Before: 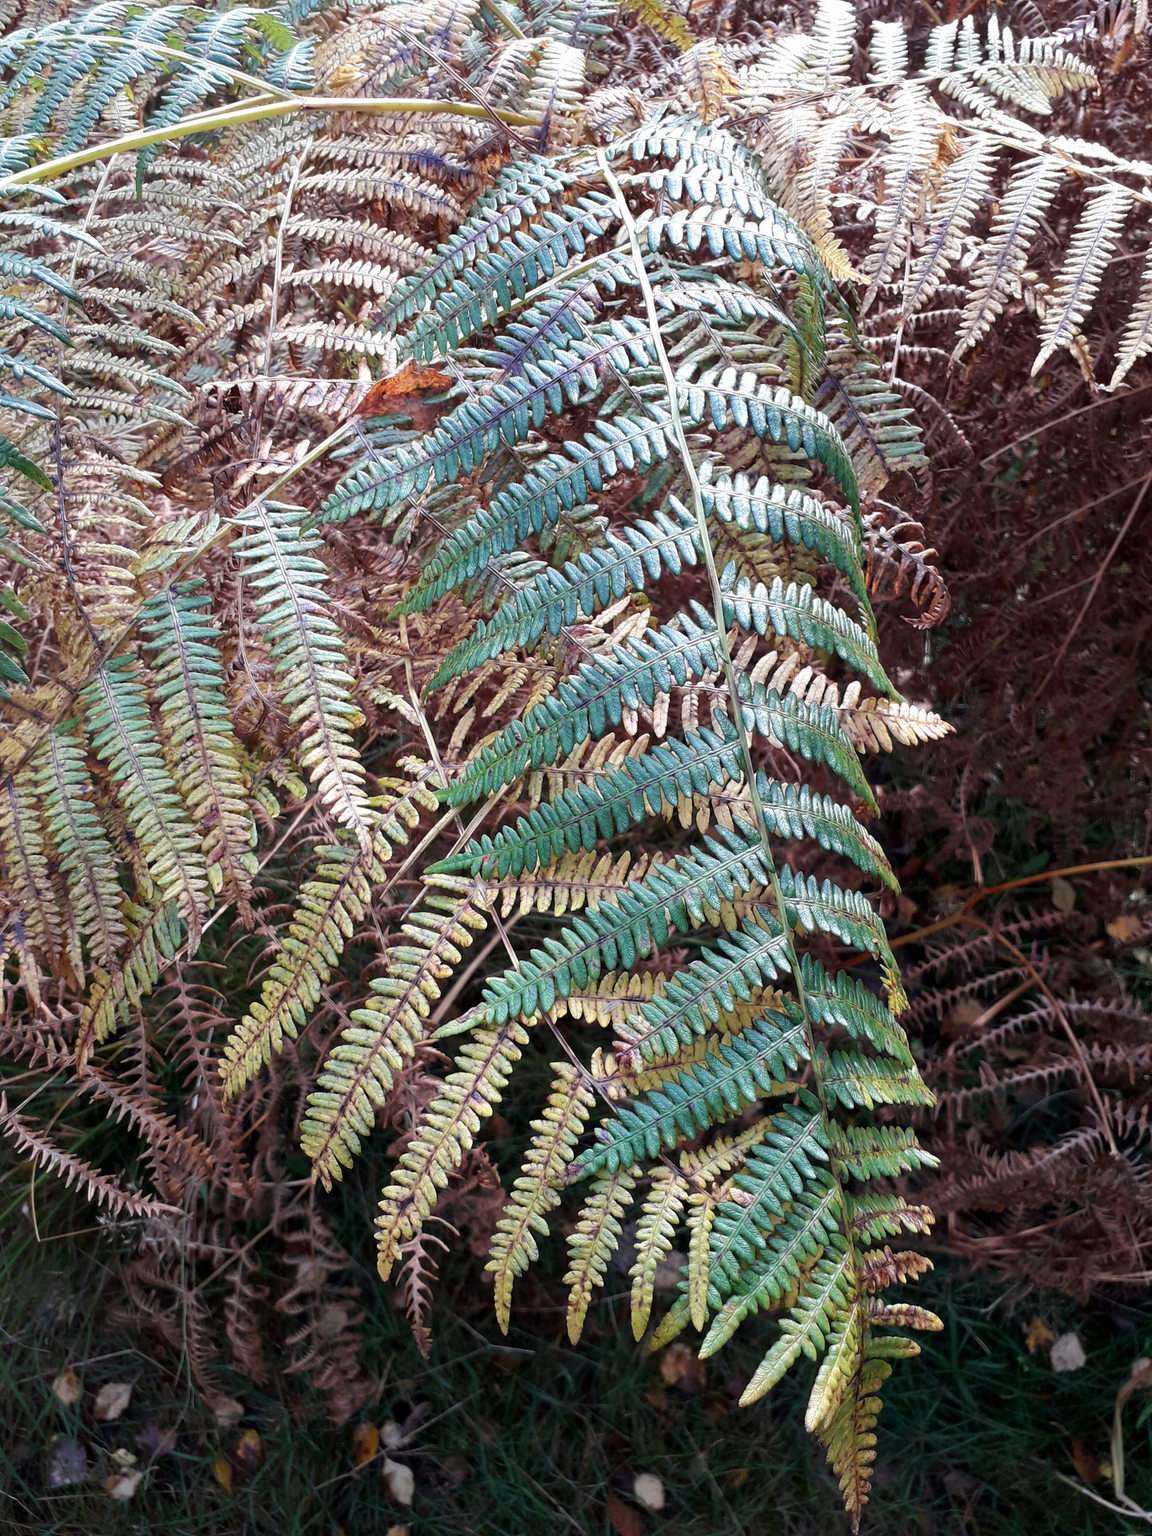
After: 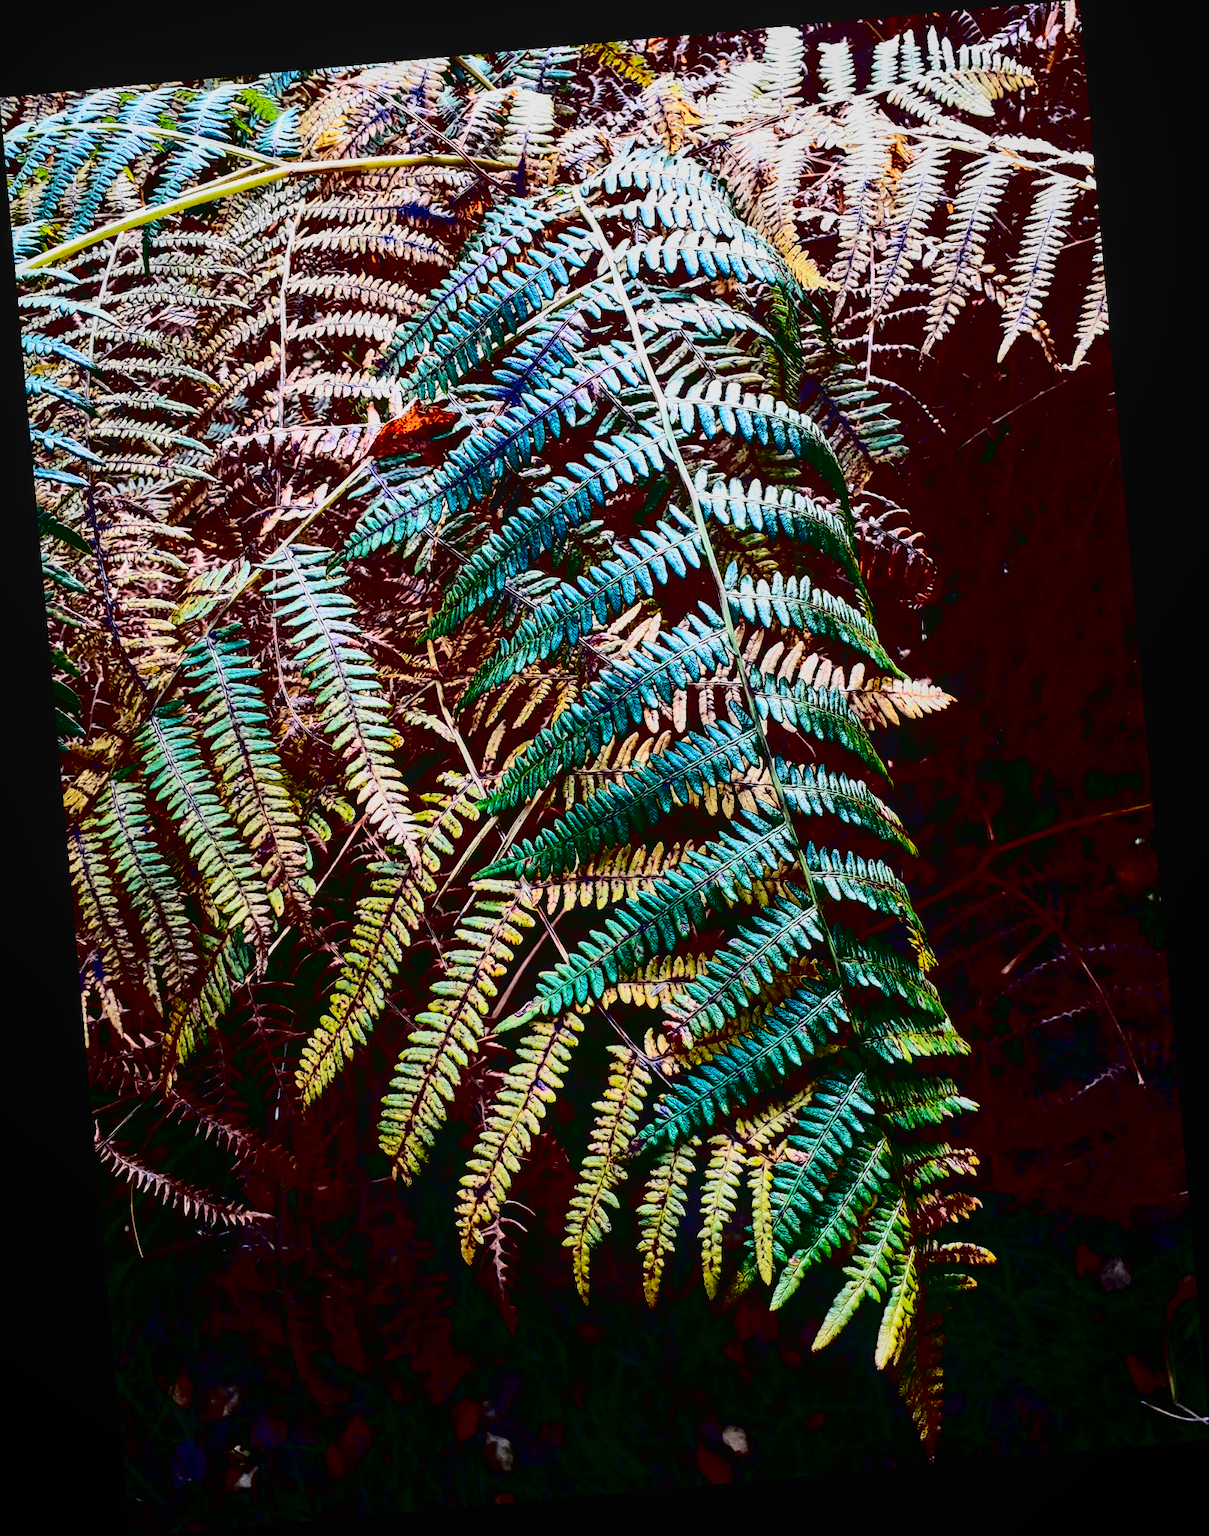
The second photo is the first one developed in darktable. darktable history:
rotate and perspective: rotation -5.2°, automatic cropping off
local contrast: detail 110%
contrast brightness saturation: contrast 0.77, brightness -1, saturation 1
